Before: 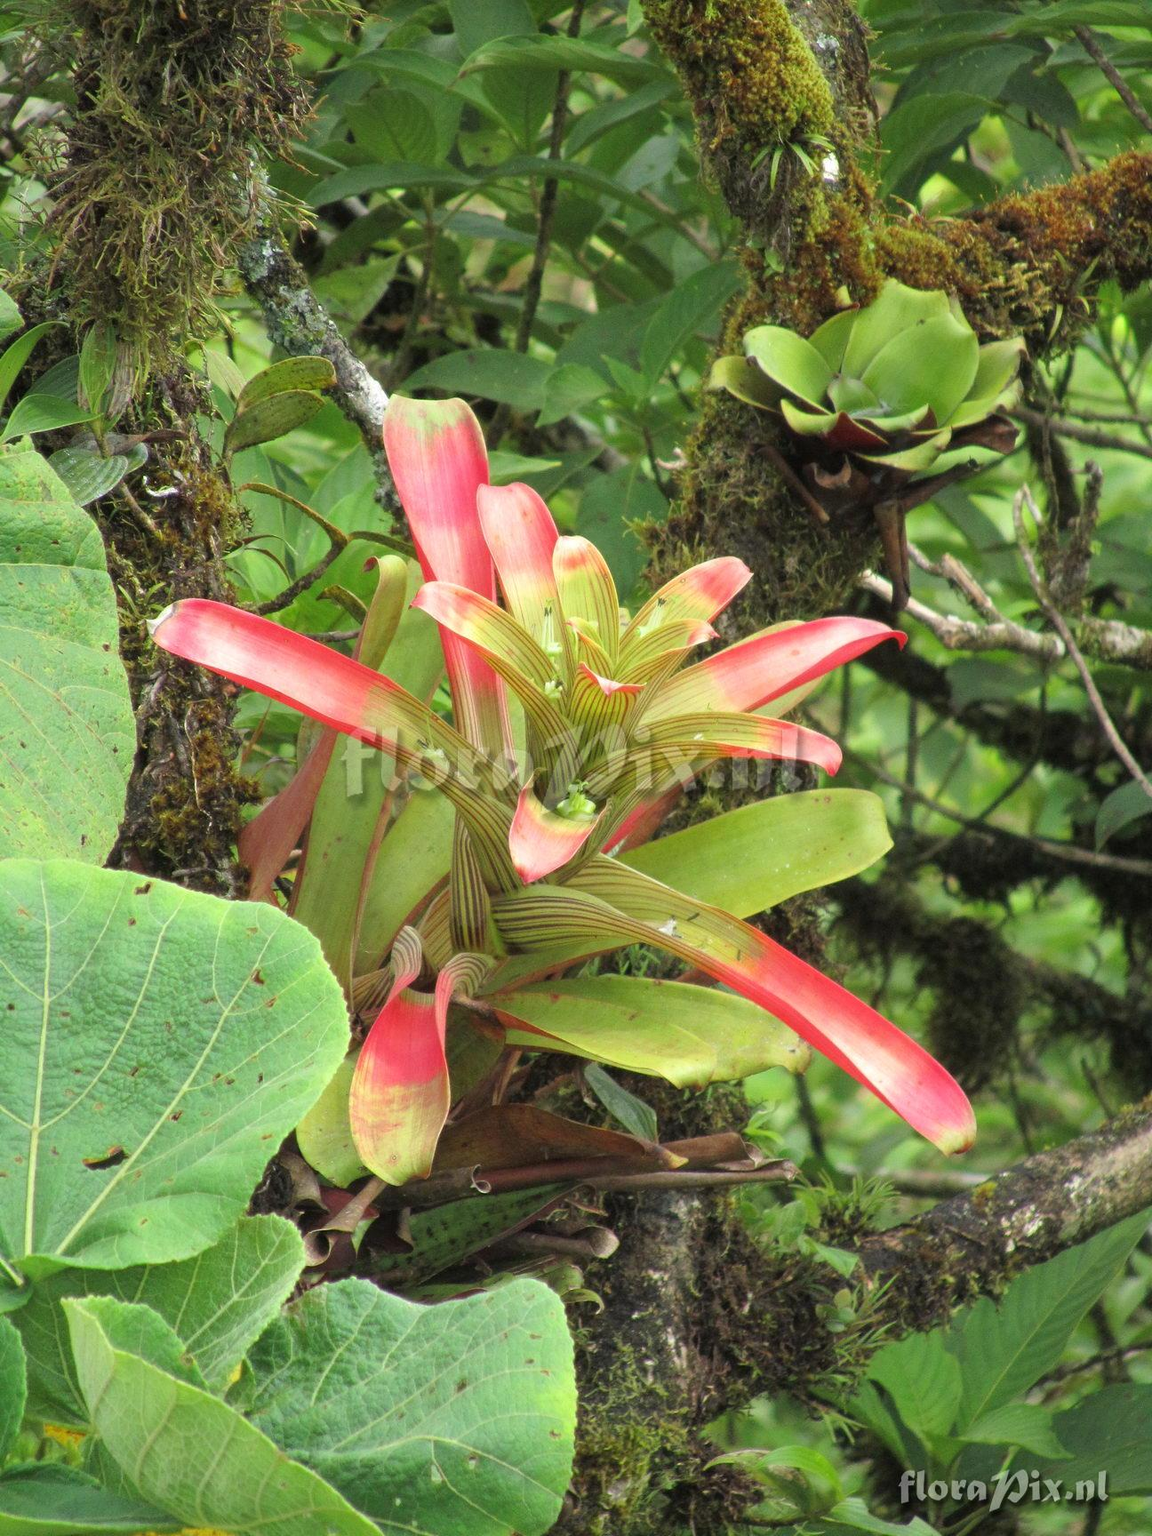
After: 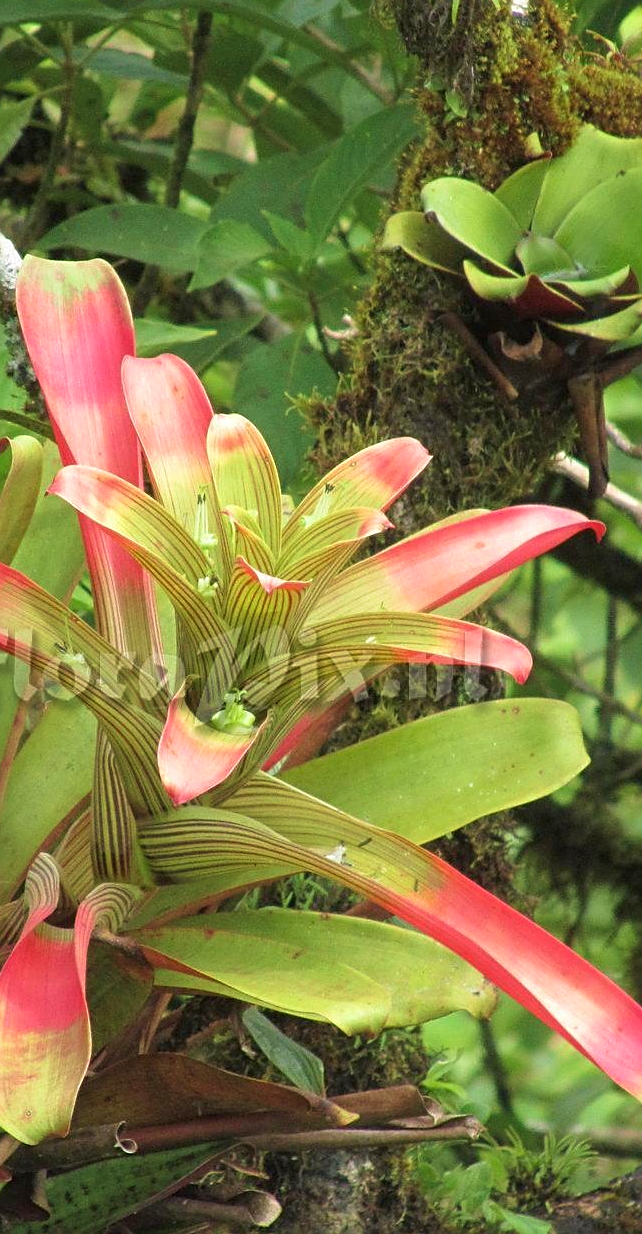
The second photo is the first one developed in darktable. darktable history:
crop: left 32.075%, top 10.976%, right 18.355%, bottom 17.596%
sharpen: on, module defaults
velvia: on, module defaults
